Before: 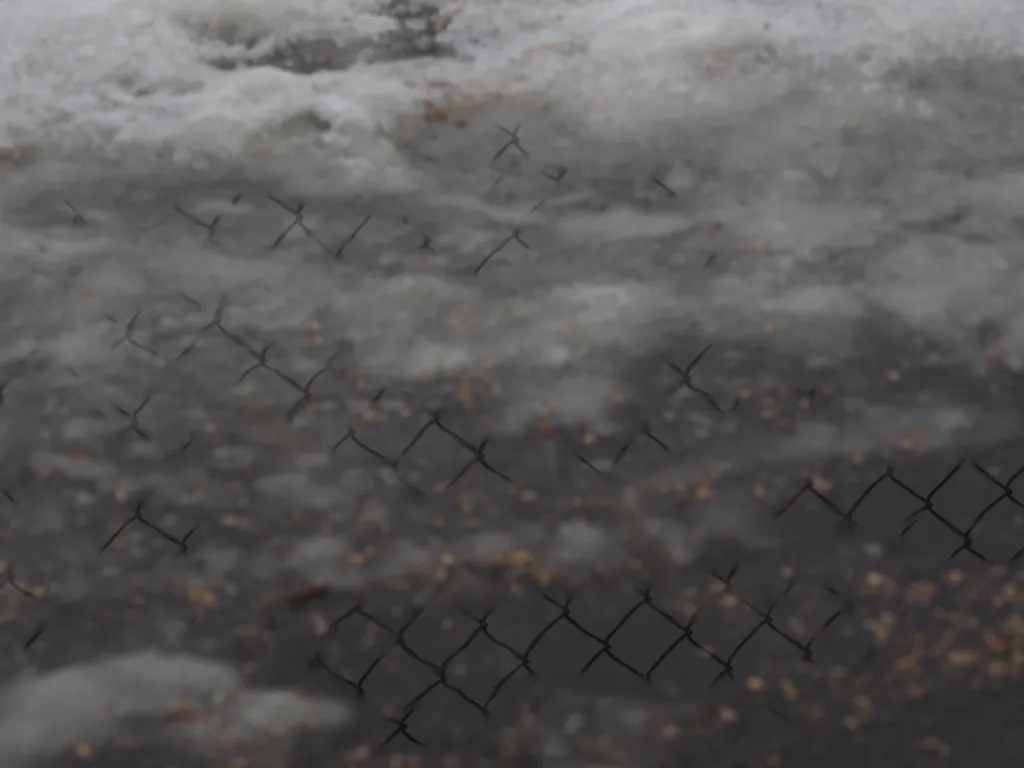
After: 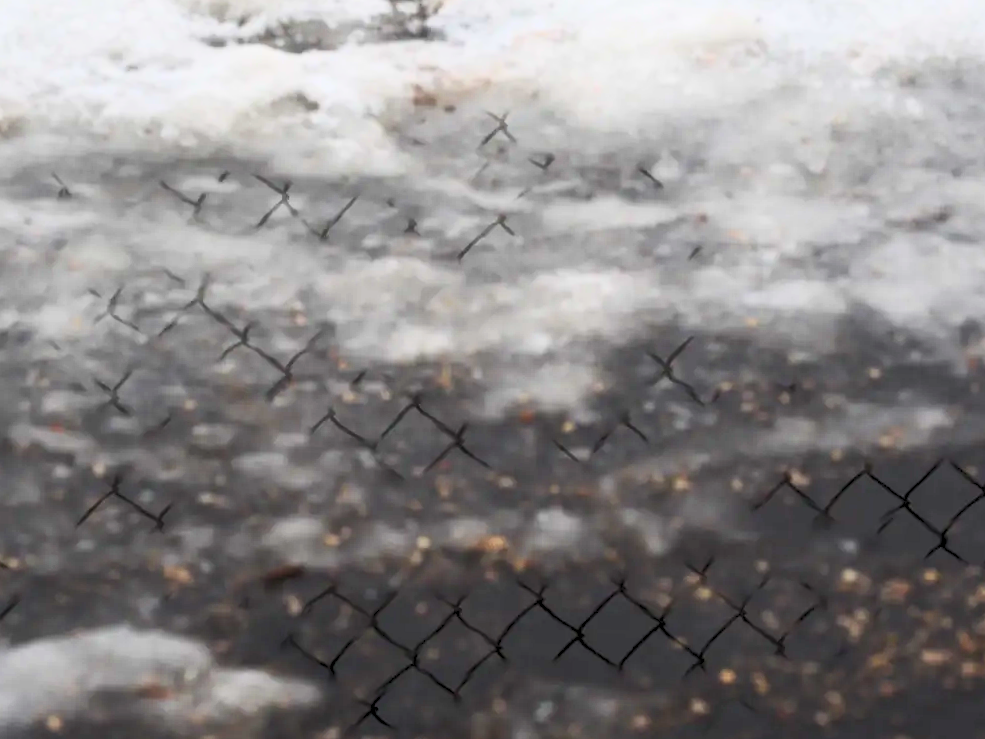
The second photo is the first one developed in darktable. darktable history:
crop and rotate: angle -1.69°
color balance rgb: perceptual saturation grading › global saturation 20%, global vibrance 20%
rgb levels: preserve colors sum RGB, levels [[0.038, 0.433, 0.934], [0, 0.5, 1], [0, 0.5, 1]]
contrast brightness saturation: contrast 0.62, brightness 0.34, saturation 0.14
exposure: black level correction 0, exposure 0.4 EV, compensate exposure bias true, compensate highlight preservation false
